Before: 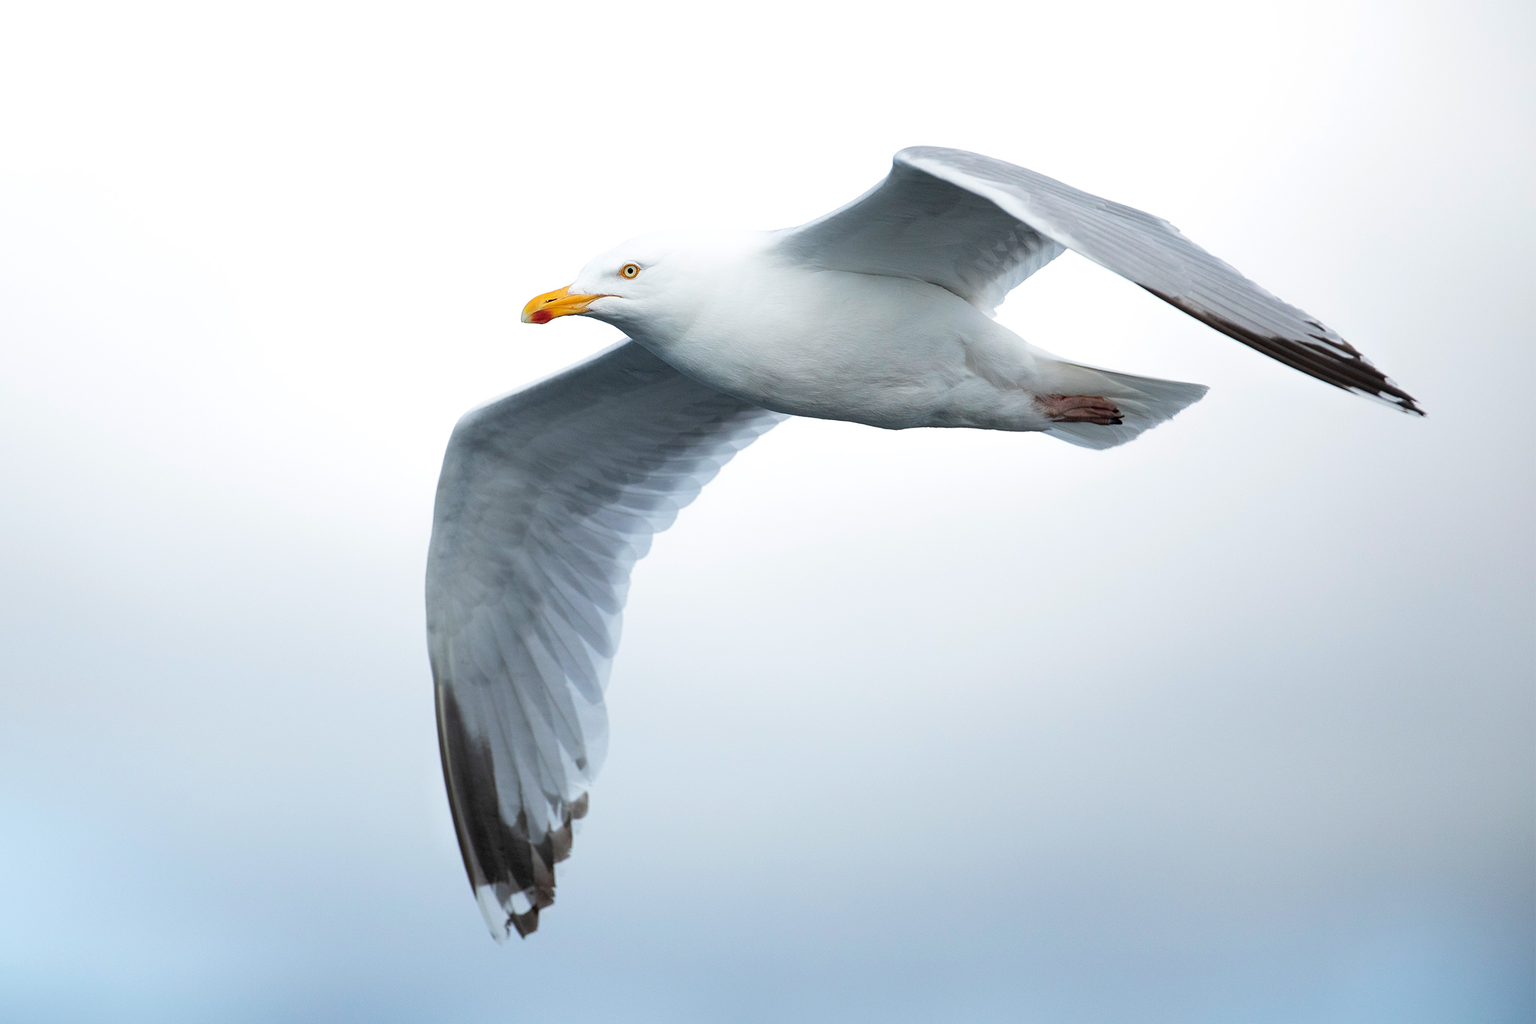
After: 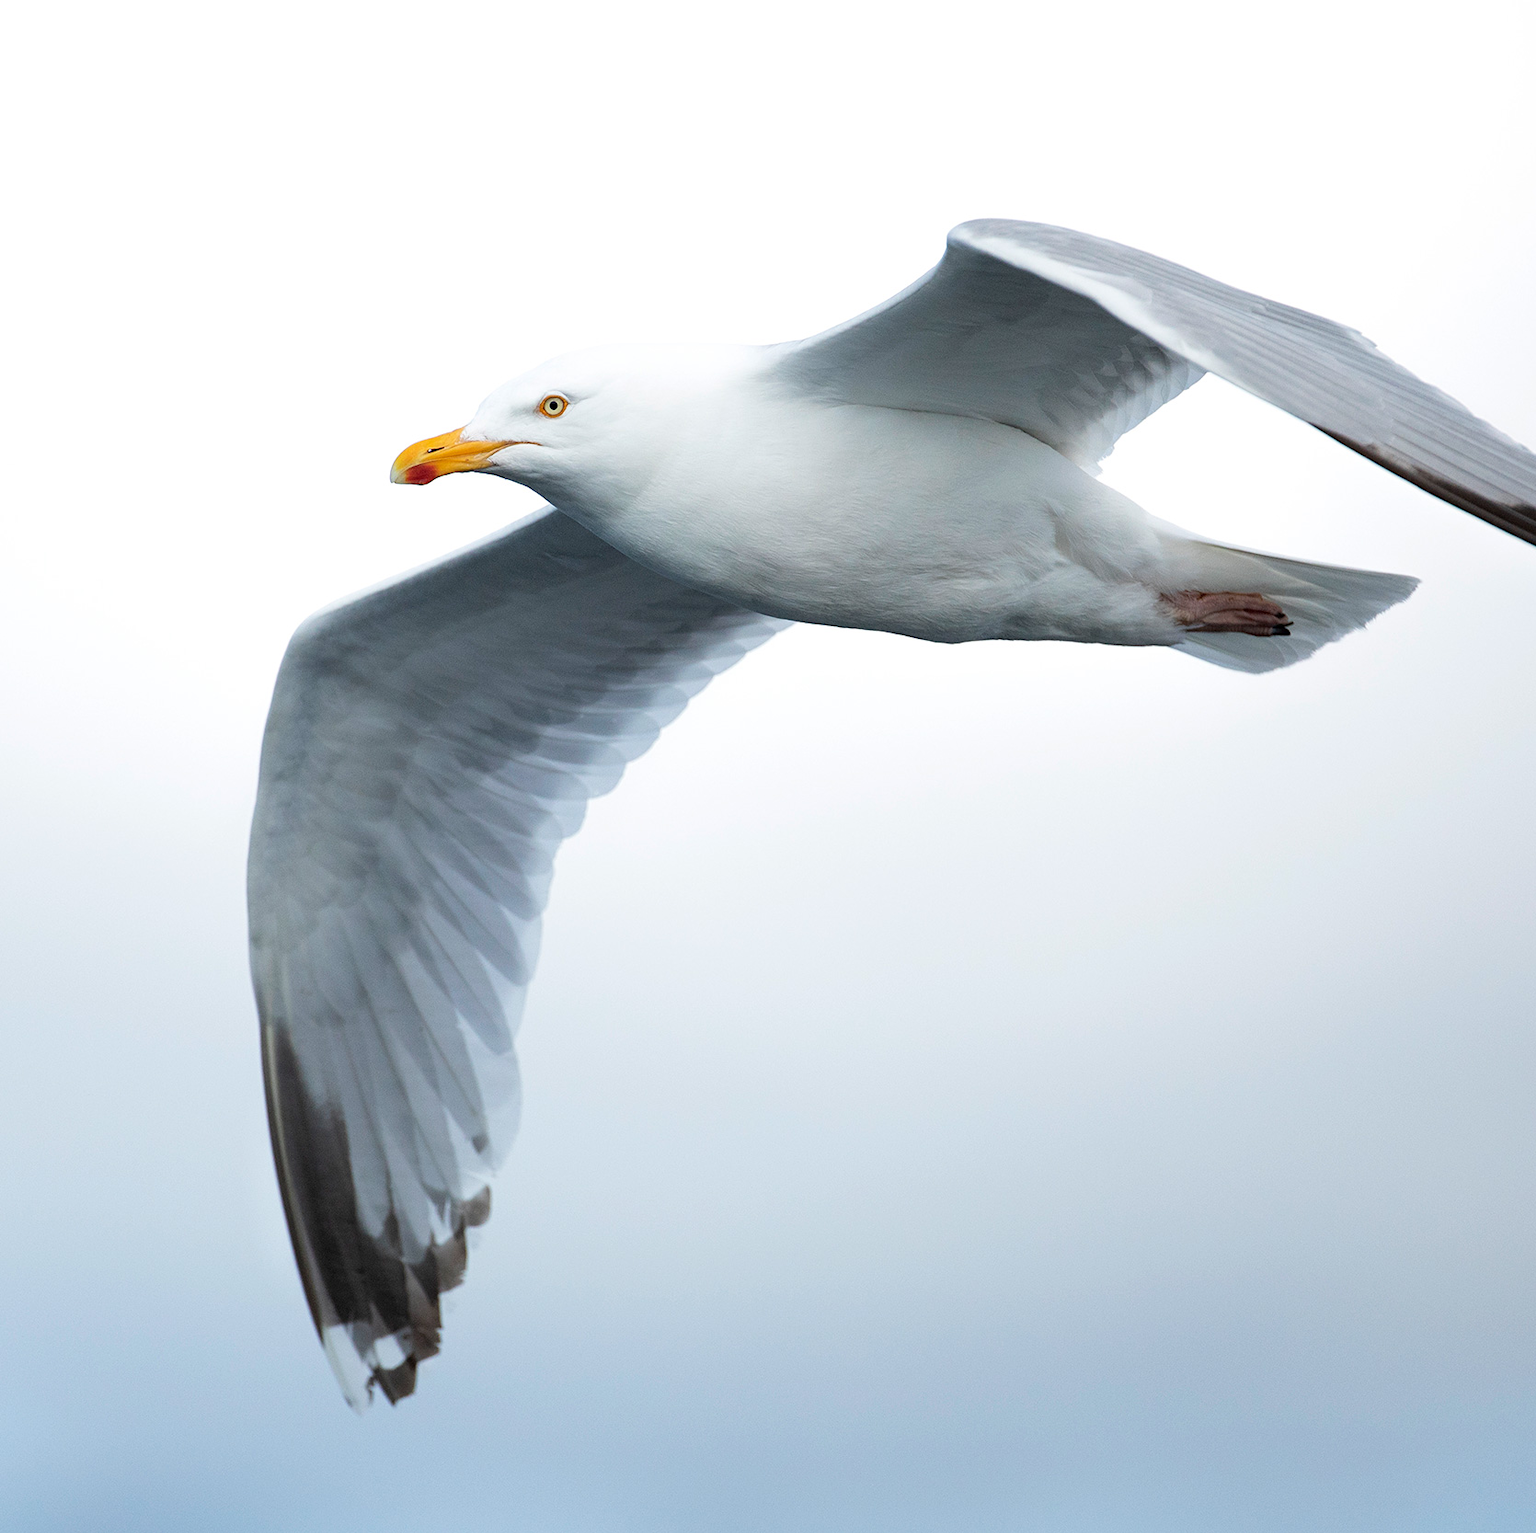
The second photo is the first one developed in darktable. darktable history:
crop: left 16.963%, right 16.235%
